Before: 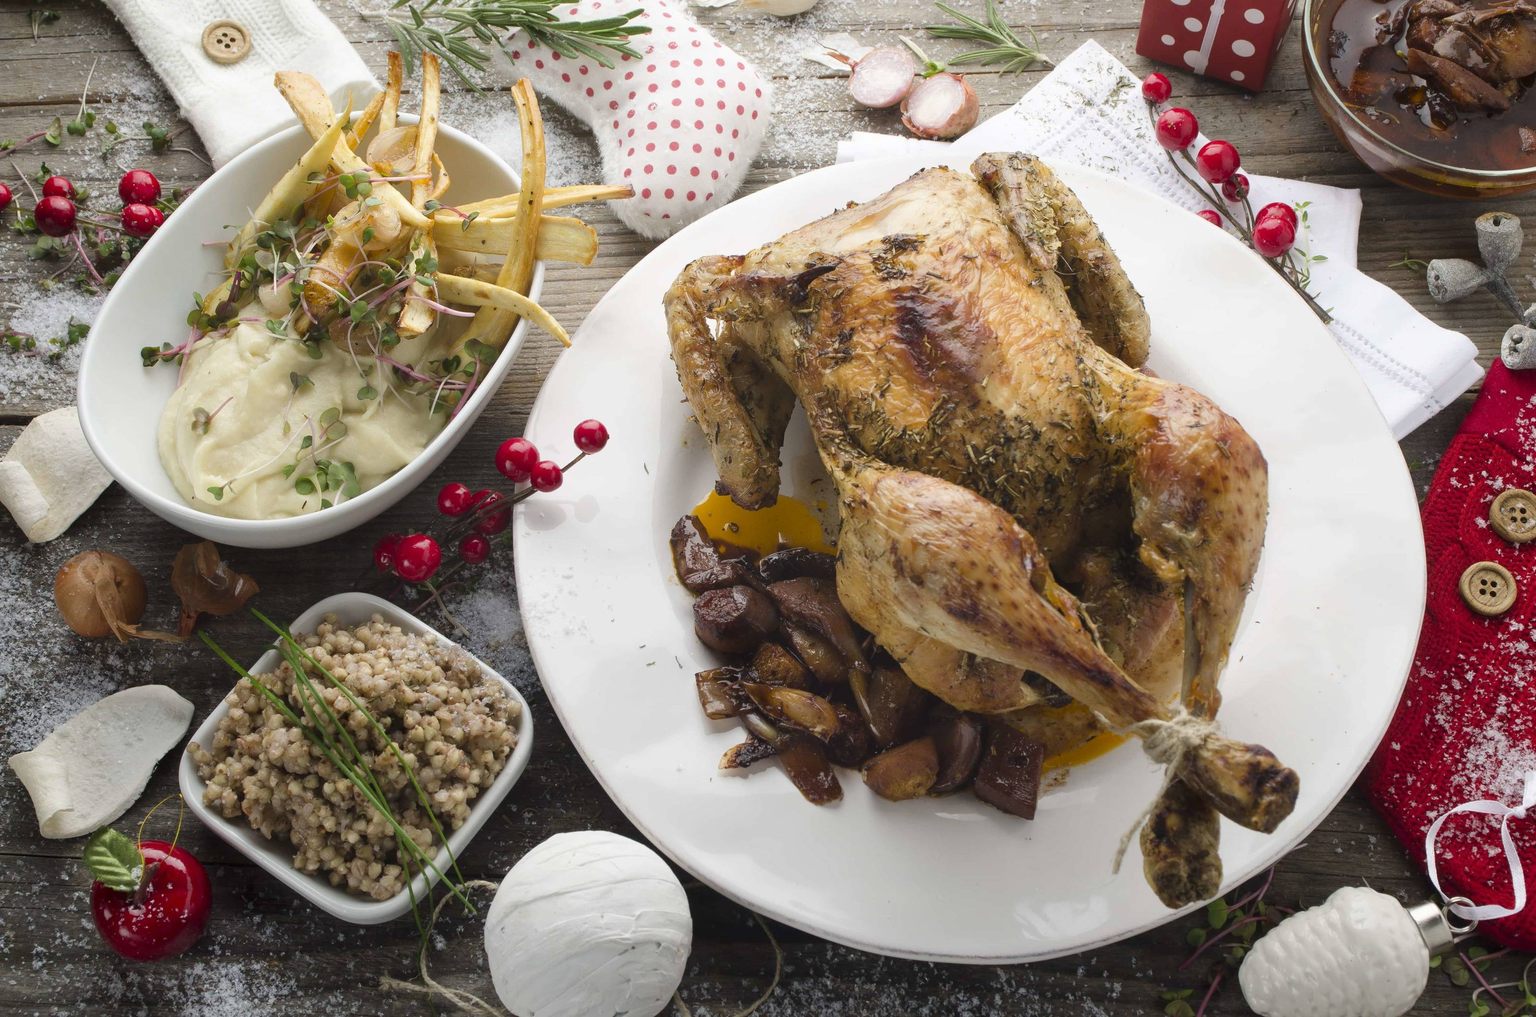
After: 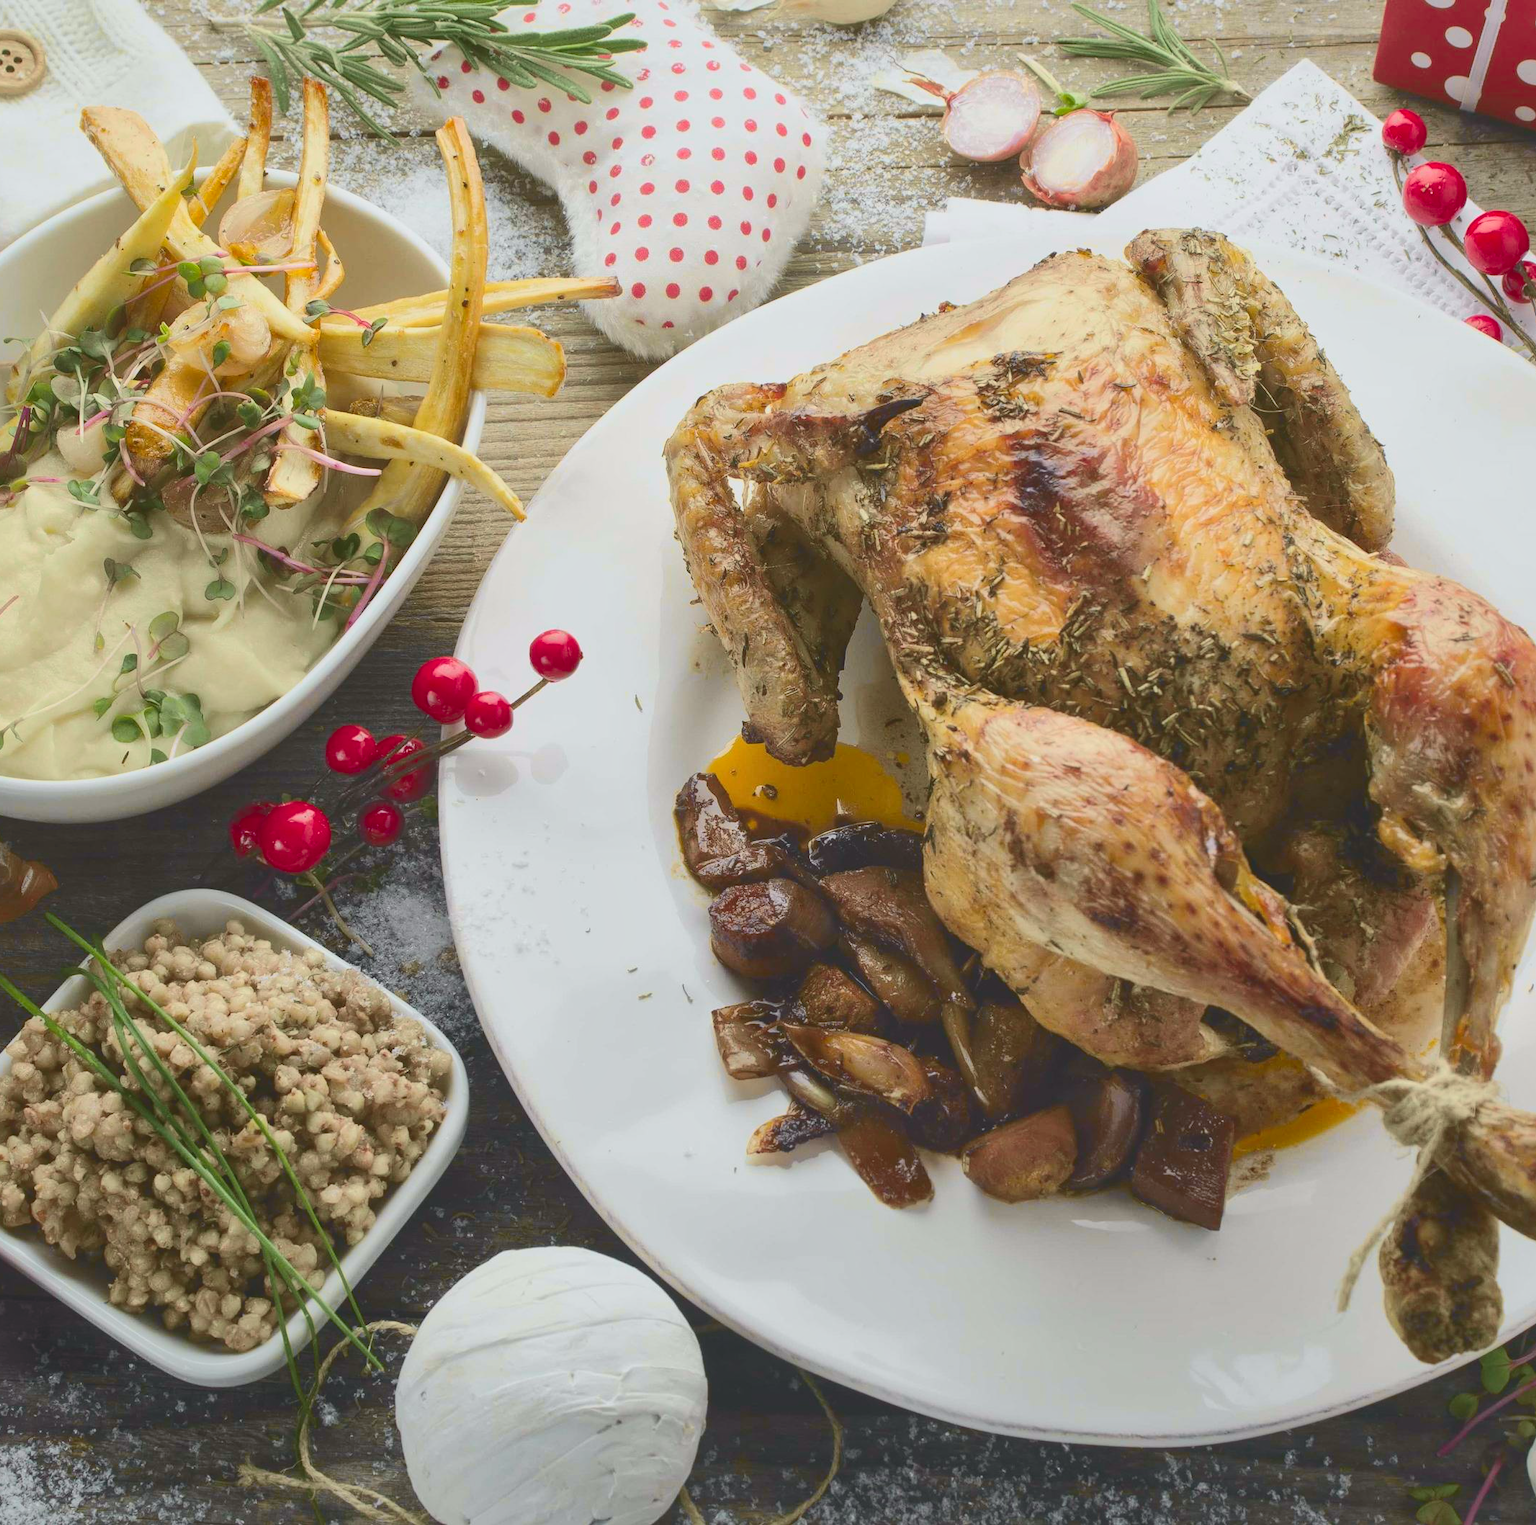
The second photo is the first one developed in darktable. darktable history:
tone curve: curves: ch0 [(0, 0.11) (0.181, 0.223) (0.405, 0.46) (0.456, 0.528) (0.634, 0.728) (0.877, 0.89) (0.984, 0.935)]; ch1 [(0, 0.052) (0.443, 0.43) (0.492, 0.485) (0.566, 0.579) (0.595, 0.625) (0.608, 0.654) (0.65, 0.708) (1, 0.961)]; ch2 [(0, 0) (0.33, 0.301) (0.421, 0.443) (0.447, 0.489) (0.495, 0.492) (0.537, 0.57) (0.586, 0.591) (0.663, 0.686) (1, 1)], color space Lab, independent channels, preserve colors none
crop and rotate: left 14.385%, right 18.948%
shadows and highlights: on, module defaults
local contrast: mode bilateral grid, contrast 10, coarseness 25, detail 115%, midtone range 0.2
